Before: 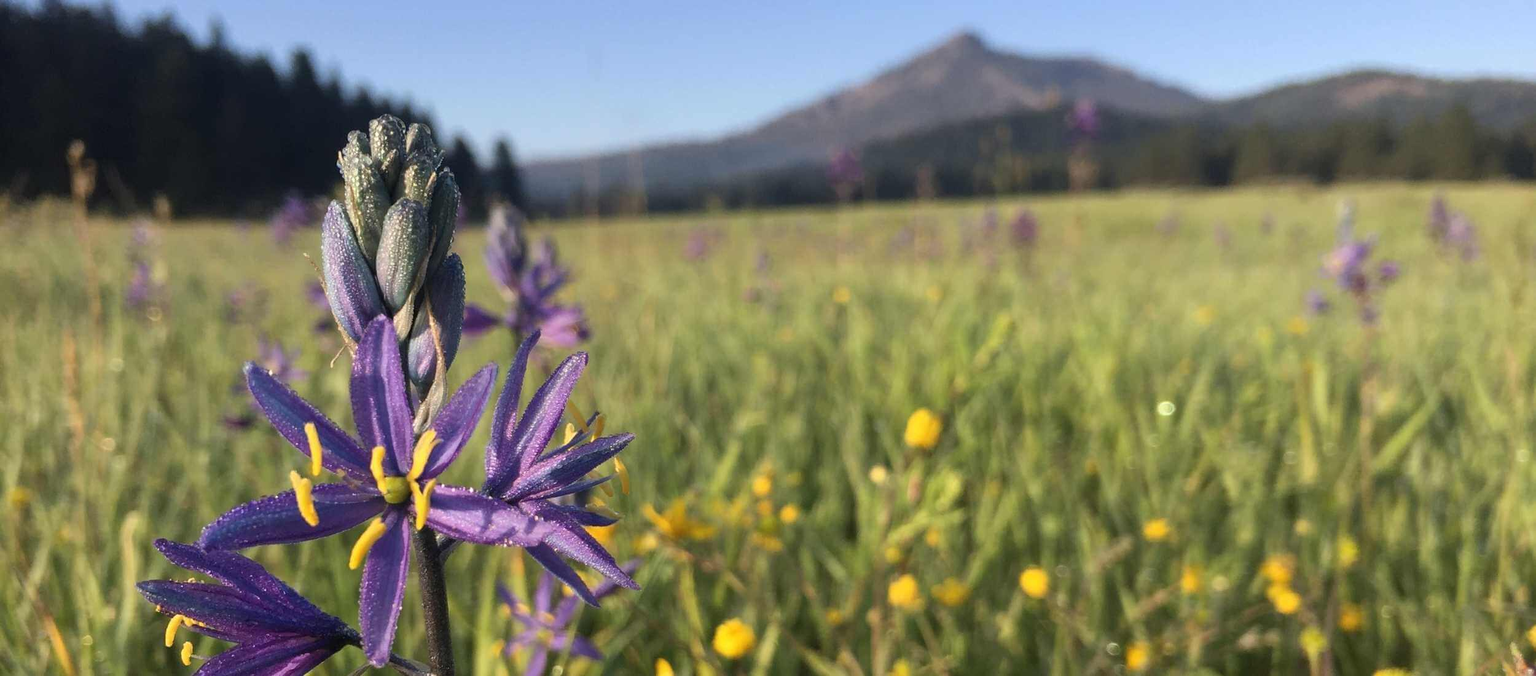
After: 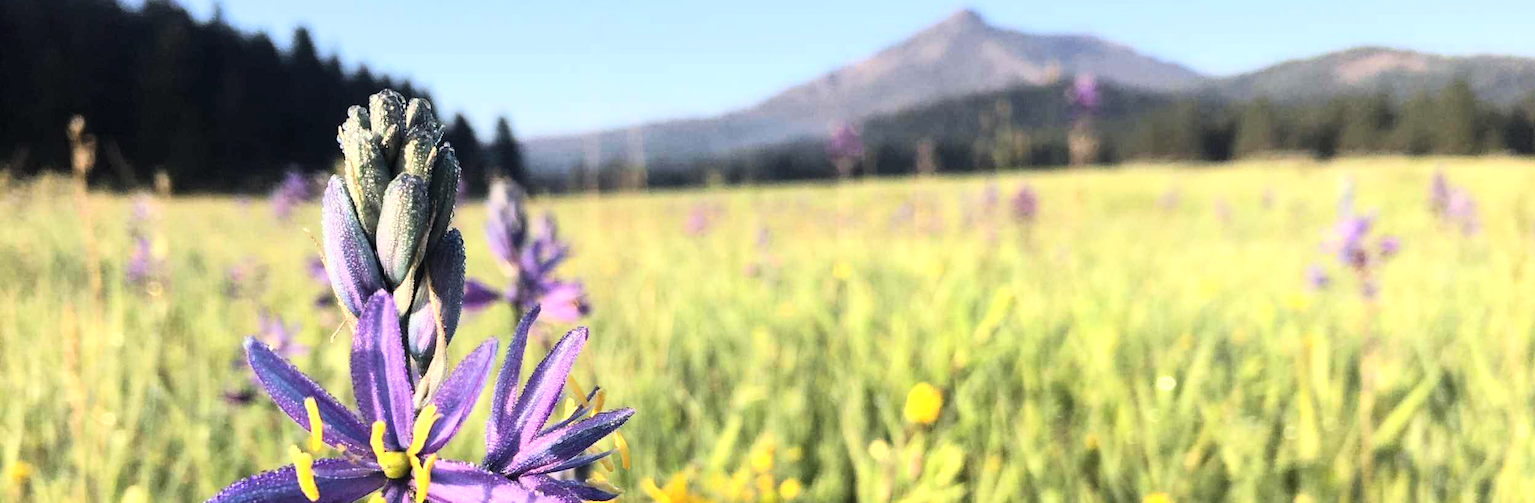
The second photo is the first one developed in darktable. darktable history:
crop: top 3.769%, bottom 21.584%
base curve: curves: ch0 [(0, 0) (0.007, 0.004) (0.027, 0.03) (0.046, 0.07) (0.207, 0.54) (0.442, 0.872) (0.673, 0.972) (1, 1)], exposure shift 0.01, preserve colors average RGB
